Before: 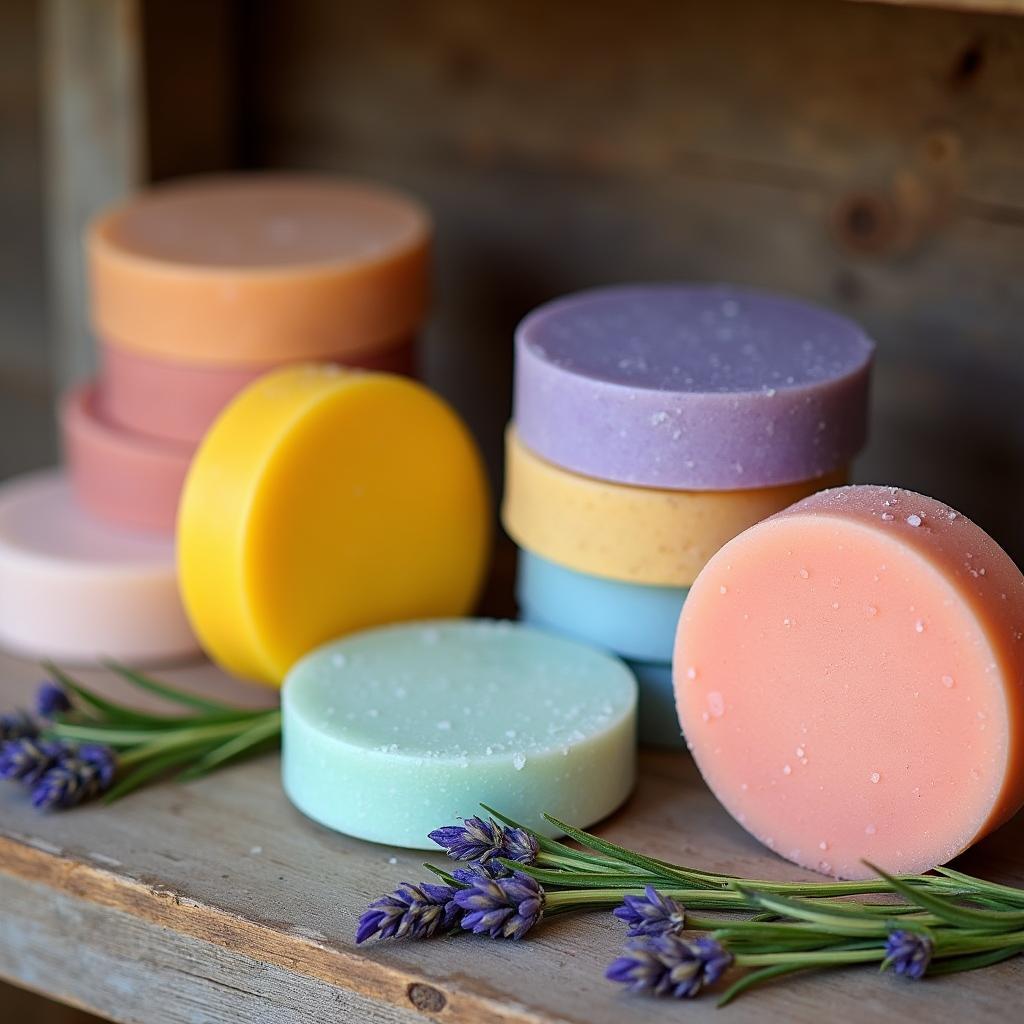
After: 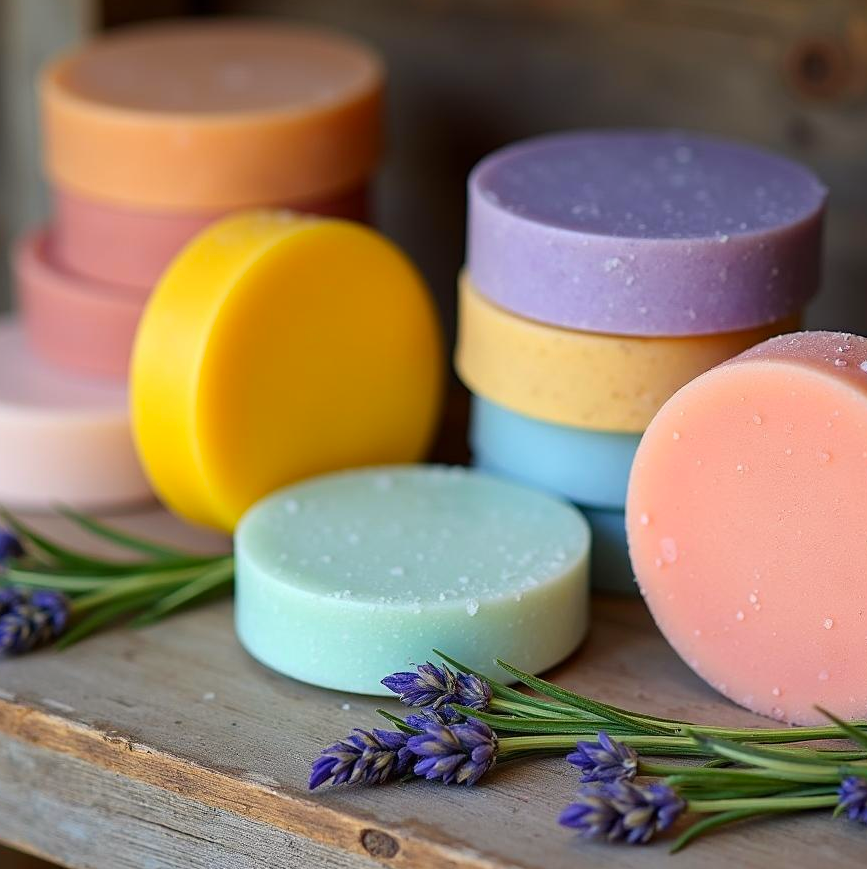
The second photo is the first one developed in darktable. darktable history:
crop and rotate: left 4.652%, top 15.086%, right 10.677%
color correction: highlights a* 0.533, highlights b* 2.8, saturation 1.08
